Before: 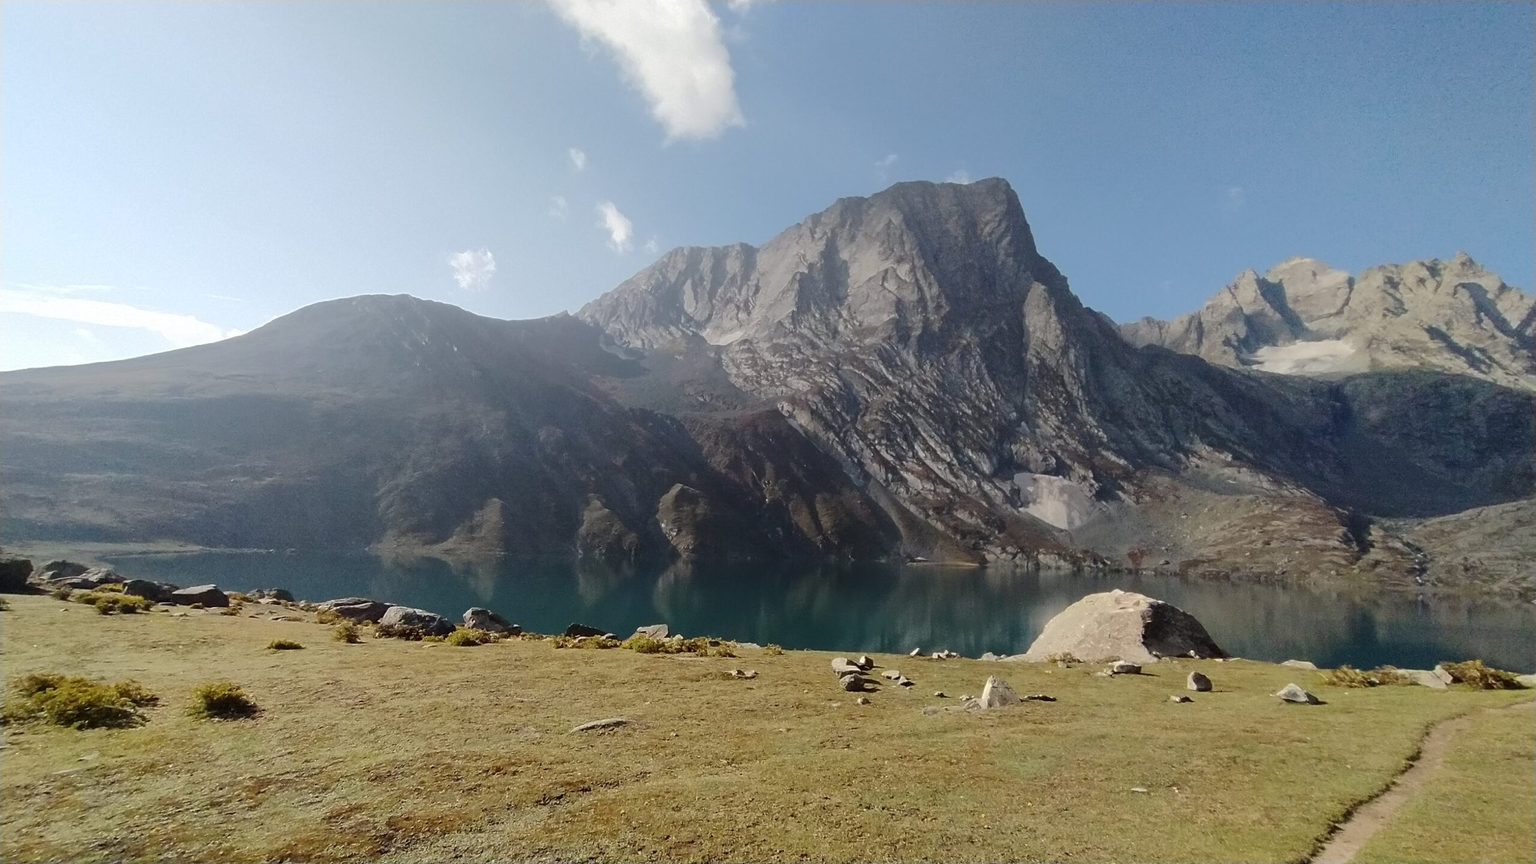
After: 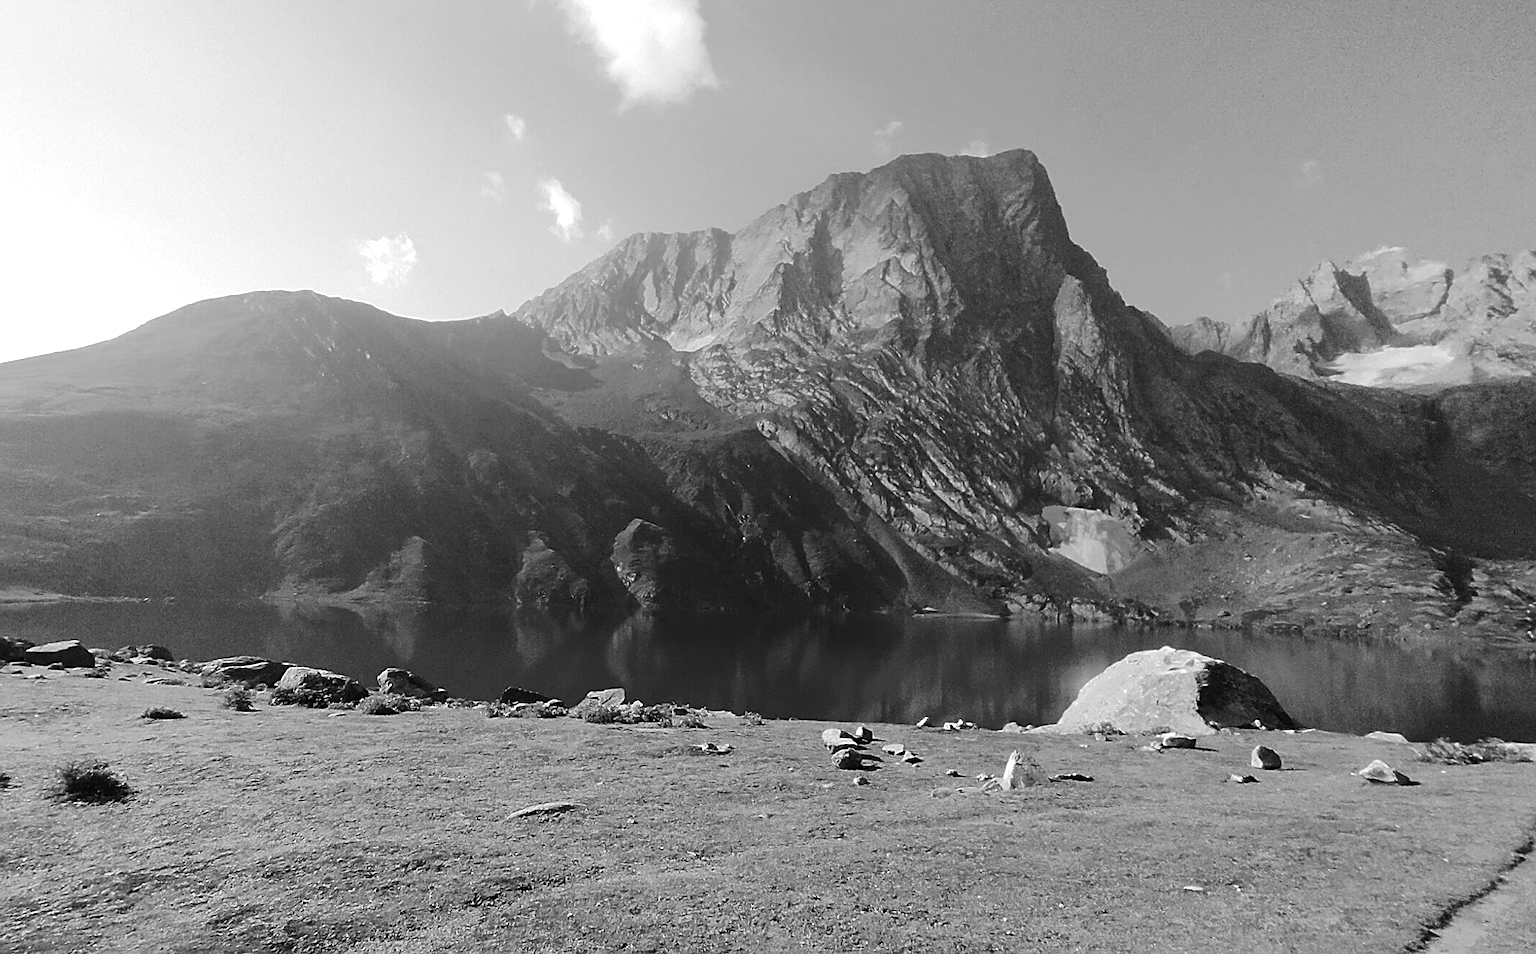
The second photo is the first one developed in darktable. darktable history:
tone equalizer: -8 EV -0.417 EV, -7 EV -0.389 EV, -6 EV -0.333 EV, -5 EV -0.222 EV, -3 EV 0.222 EV, -2 EV 0.333 EV, -1 EV 0.389 EV, +0 EV 0.417 EV, edges refinement/feathering 500, mask exposure compensation -1.57 EV, preserve details no
crop: left 9.807%, top 6.259%, right 7.334%, bottom 2.177%
monochrome: on, module defaults
sharpen: on, module defaults
white balance: red 1.004, blue 1.024
